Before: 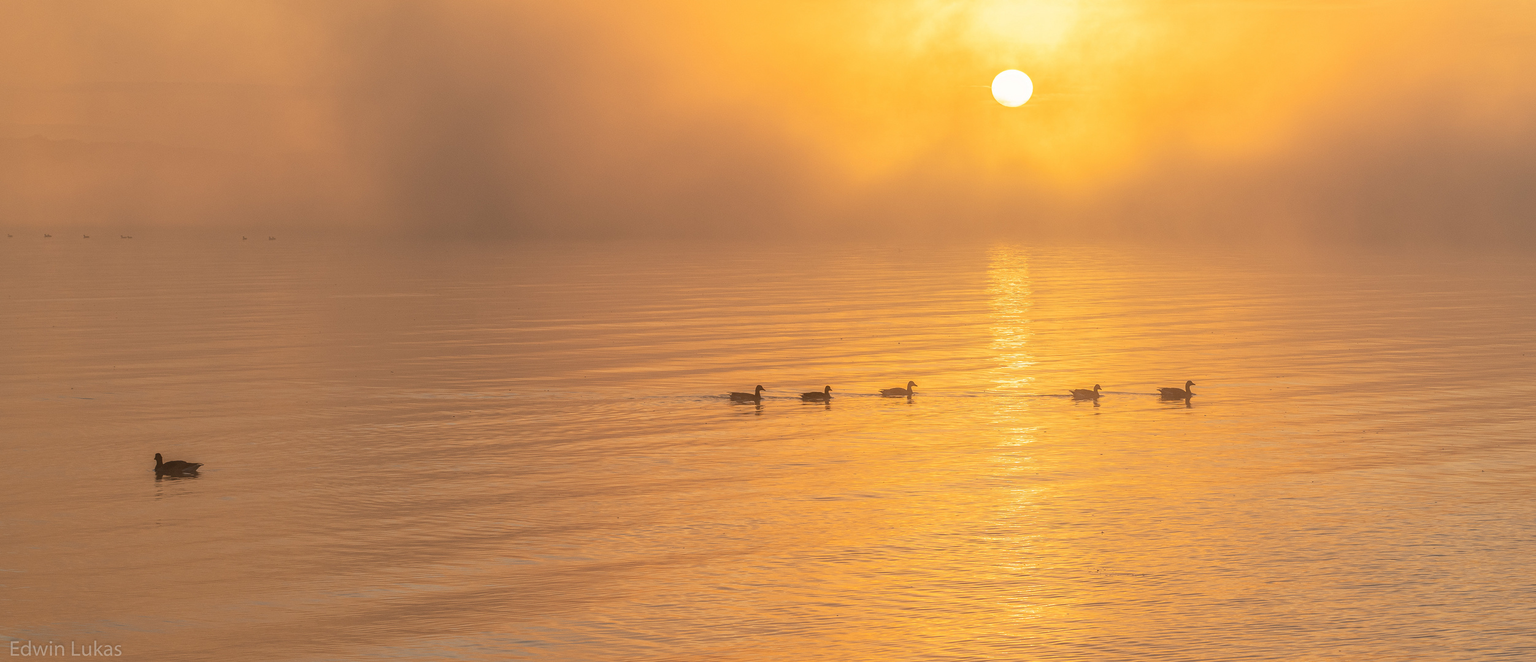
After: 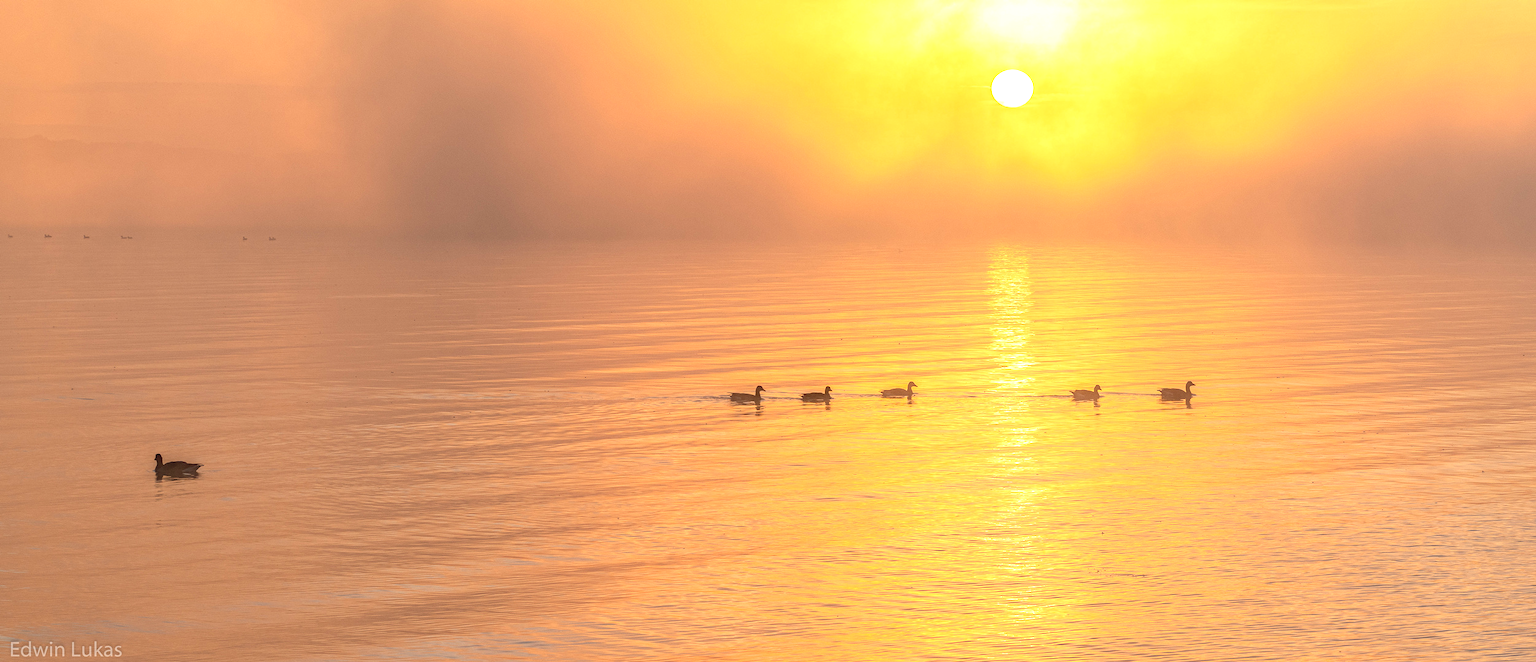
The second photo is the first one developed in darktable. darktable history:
exposure: exposure 0.781 EV, compensate highlight preservation false
haze removal: compatibility mode true, adaptive false
